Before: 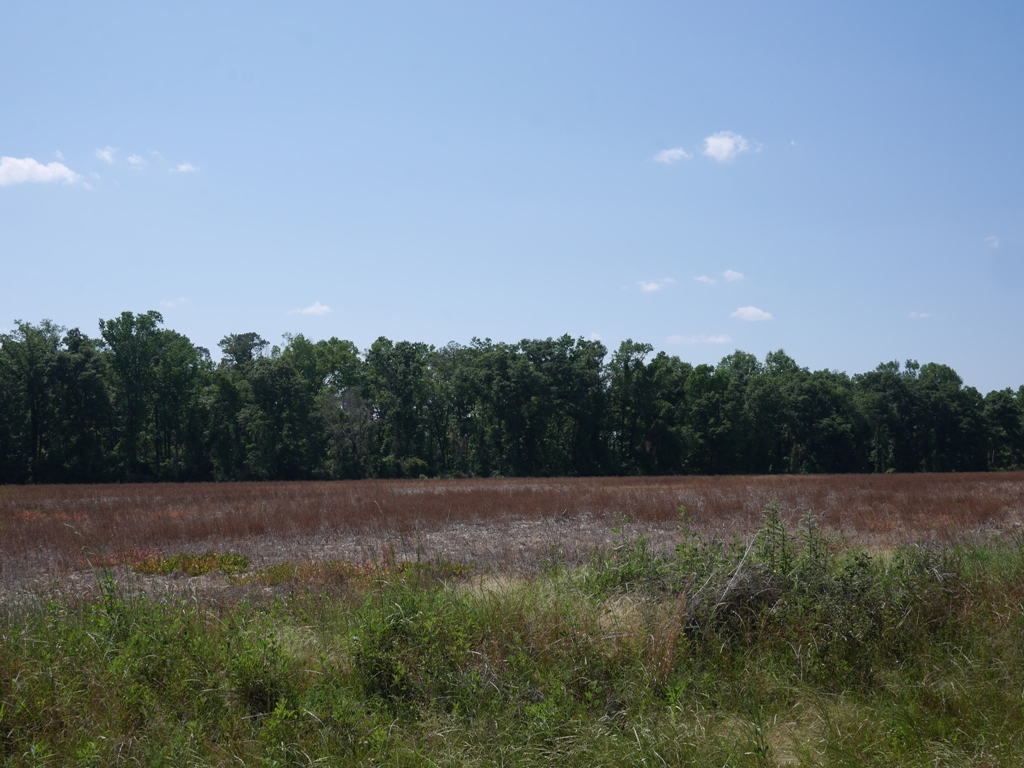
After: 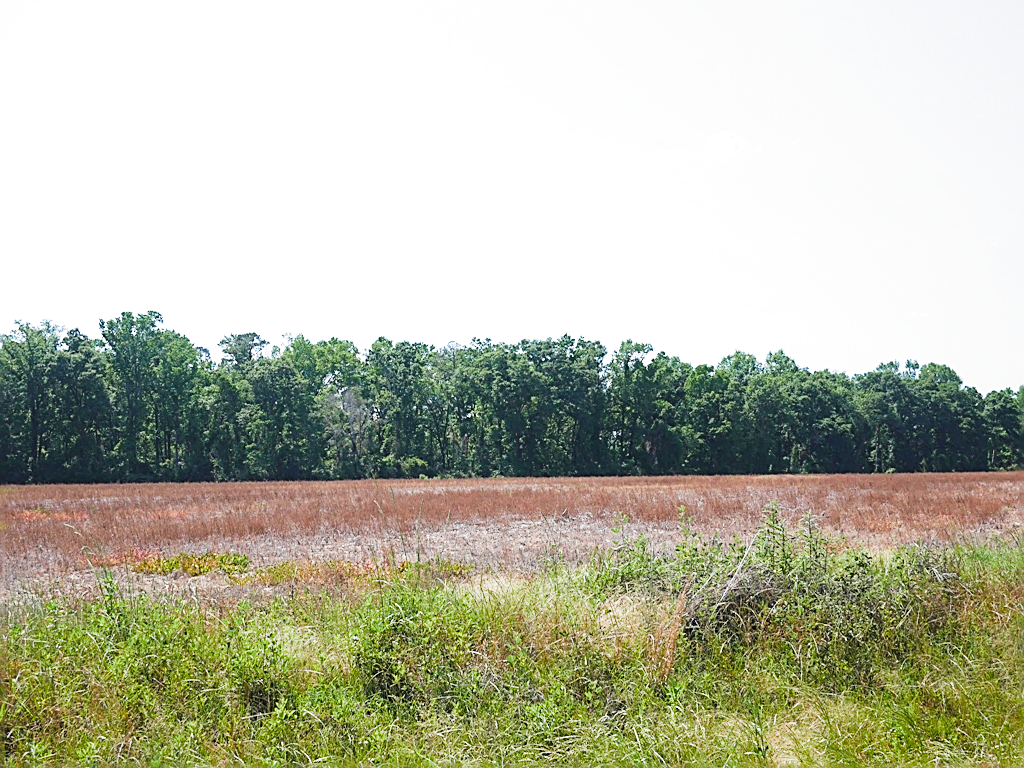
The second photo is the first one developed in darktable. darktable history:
color balance rgb: perceptual saturation grading › global saturation 19.641%, perceptual brilliance grading › global brilliance 11.863%, global vibrance 20%
filmic rgb: black relative exposure -7.65 EV, white relative exposure 4.56 EV, hardness 3.61, color science v5 (2021), contrast in shadows safe, contrast in highlights safe
sharpen: amount 0.889
exposure: exposure 1.993 EV, compensate exposure bias true, compensate highlight preservation false
